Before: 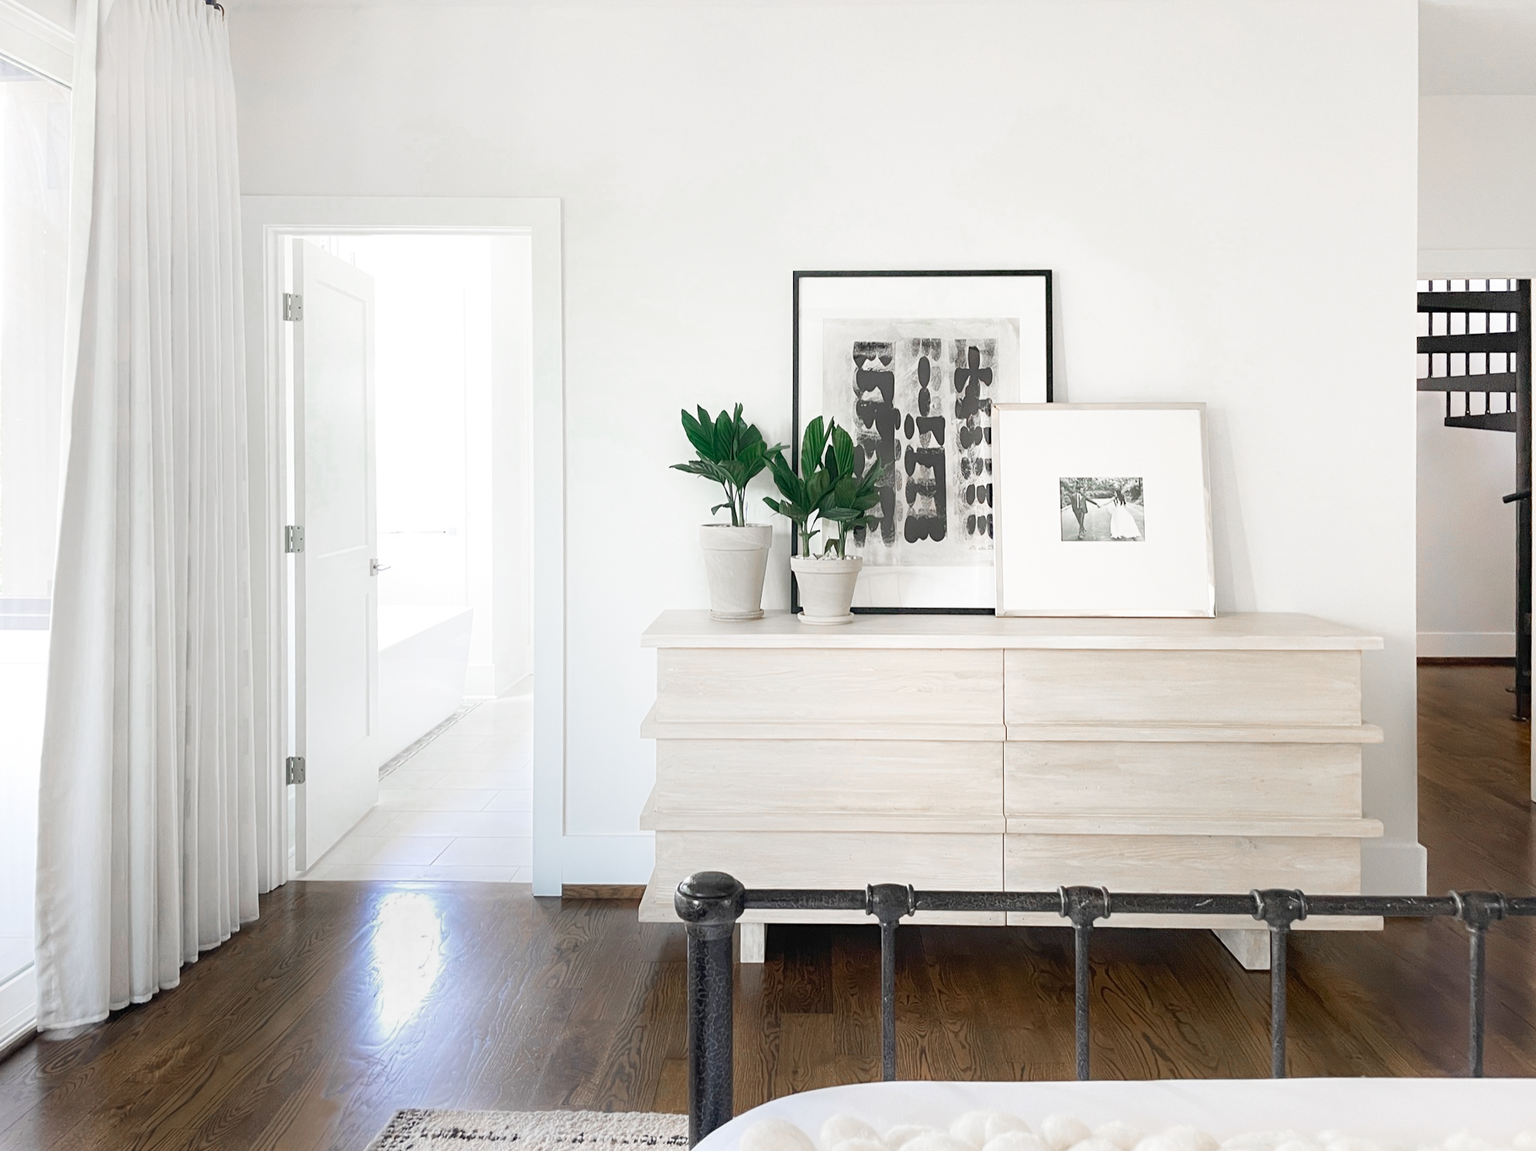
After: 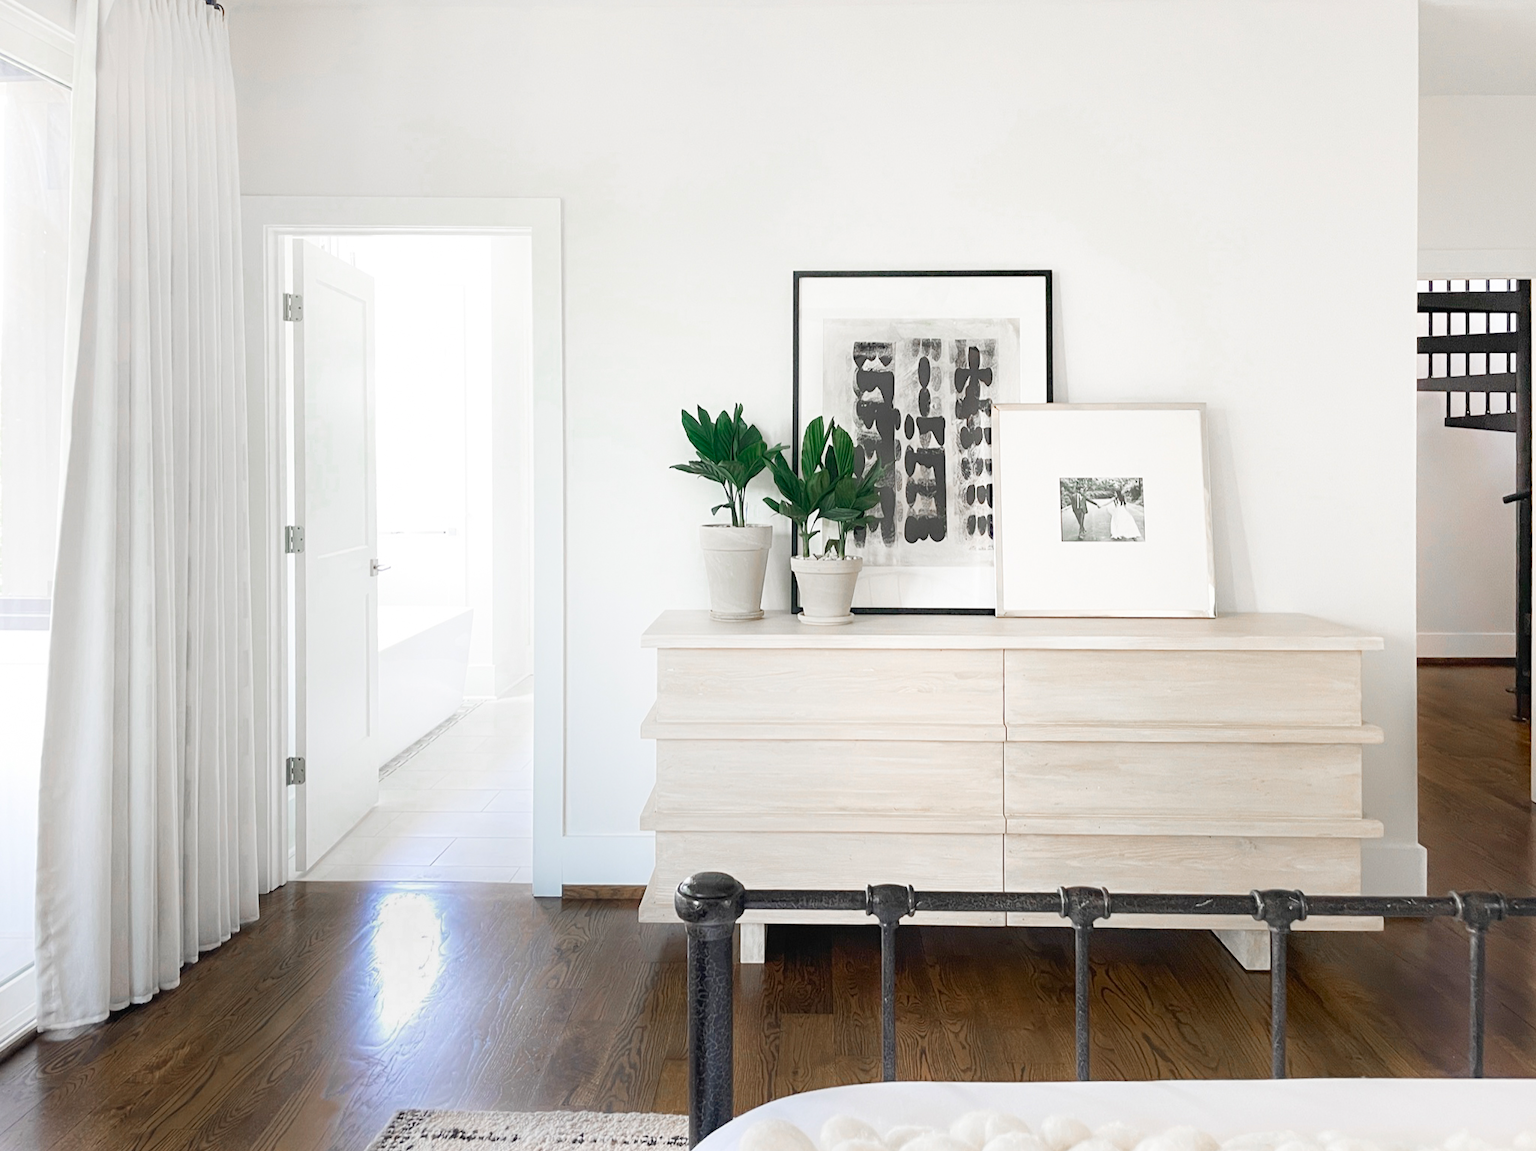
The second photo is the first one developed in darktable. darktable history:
contrast brightness saturation: saturation 0.134
